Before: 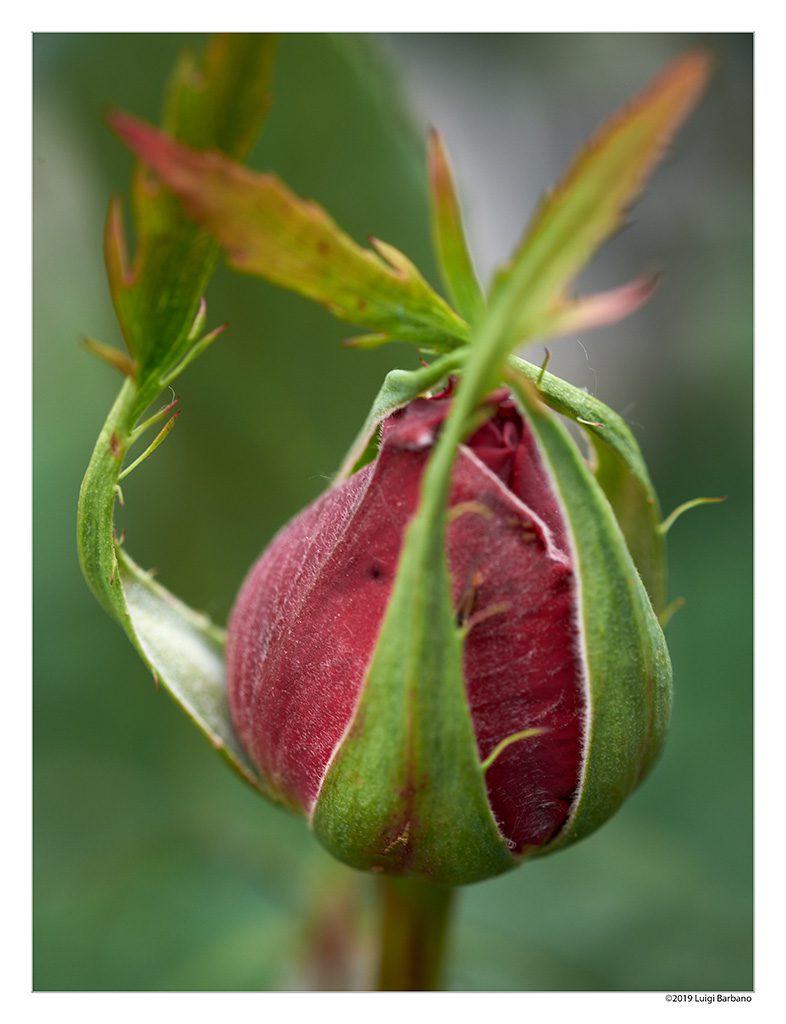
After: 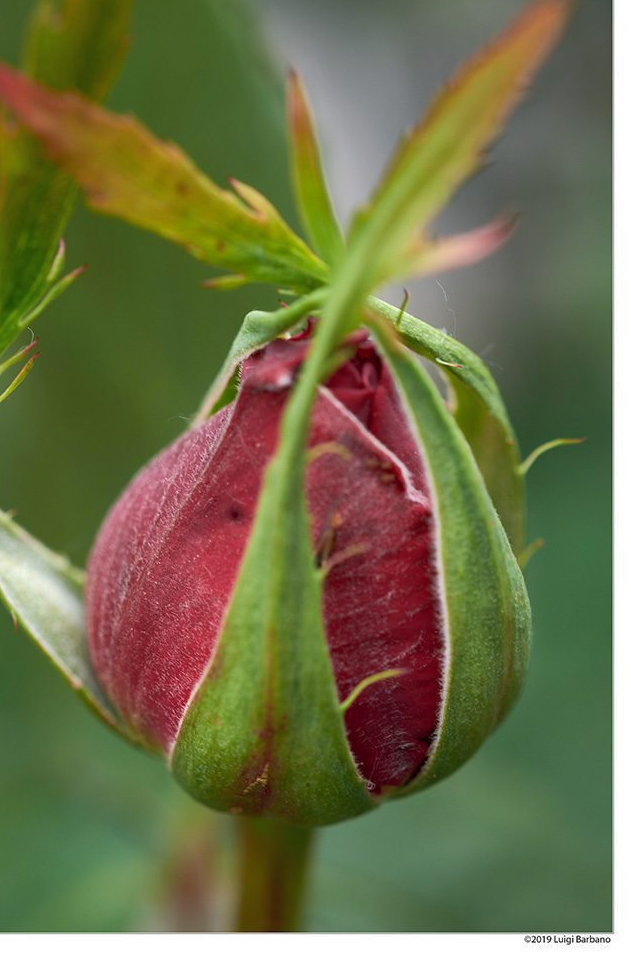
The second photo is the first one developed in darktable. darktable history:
crop and rotate: left 17.959%, top 5.771%, right 1.742%
shadows and highlights: on, module defaults
